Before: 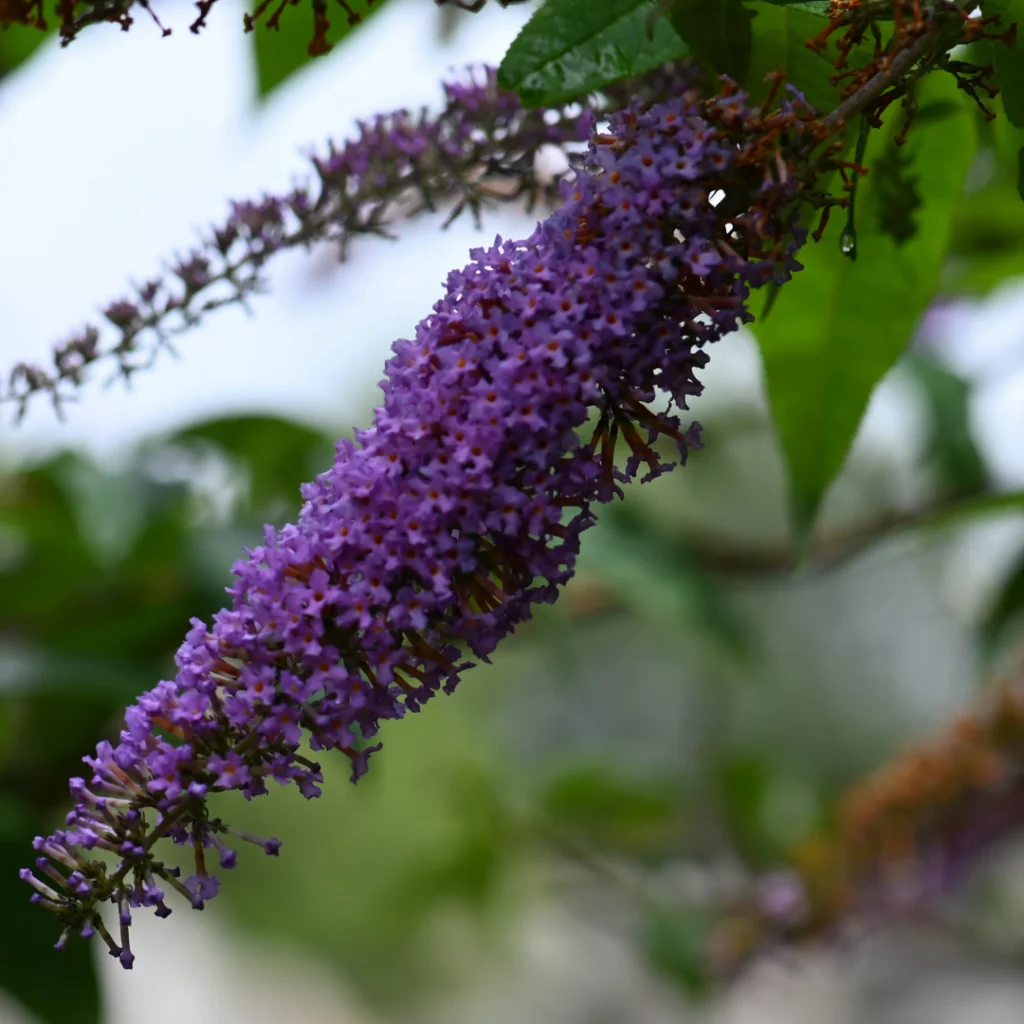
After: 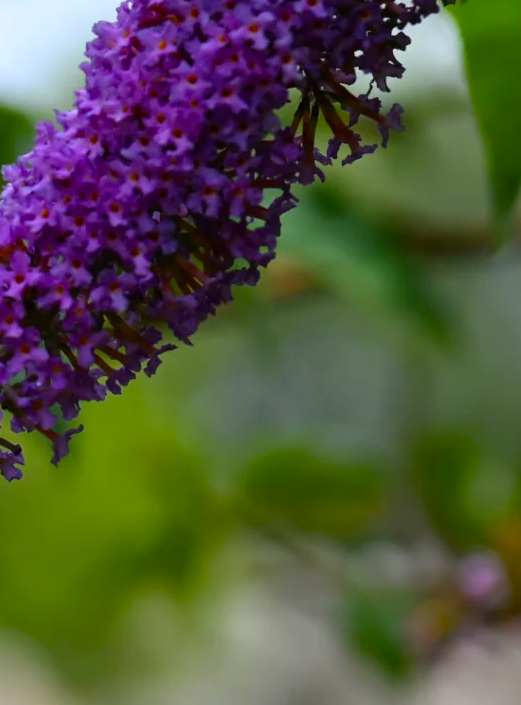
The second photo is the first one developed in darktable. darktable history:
color balance rgb: linear chroma grading › global chroma 15%, perceptual saturation grading › global saturation 30%
crop and rotate: left 29.237%, top 31.152%, right 19.807%
